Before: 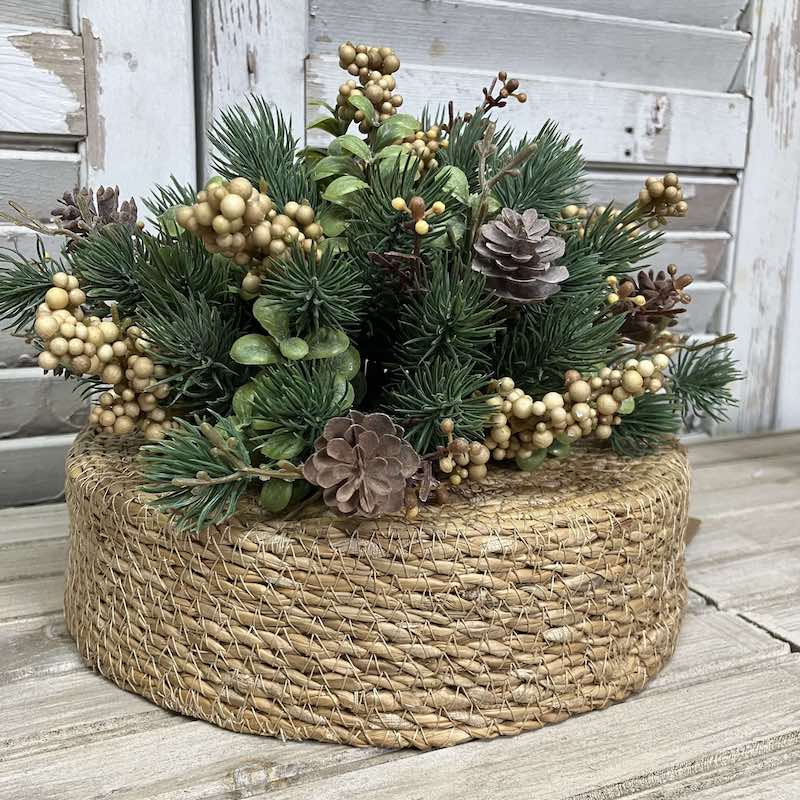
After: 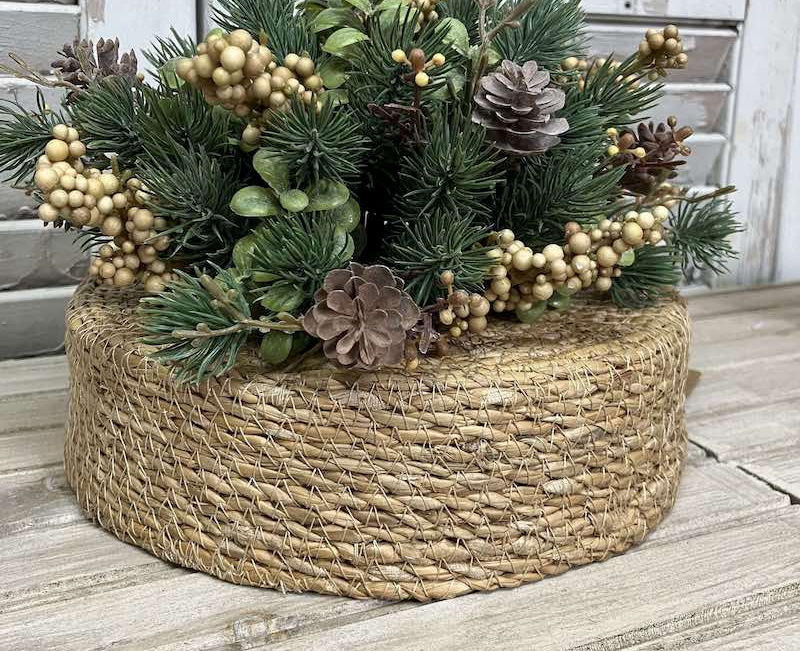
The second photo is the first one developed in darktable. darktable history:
crop and rotate: top 18.507%
exposure: black level correction 0.002, compensate highlight preservation false
shadows and highlights: radius 334.93, shadows 63.48, highlights 6.06, compress 87.7%, highlights color adjustment 39.73%, soften with gaussian
